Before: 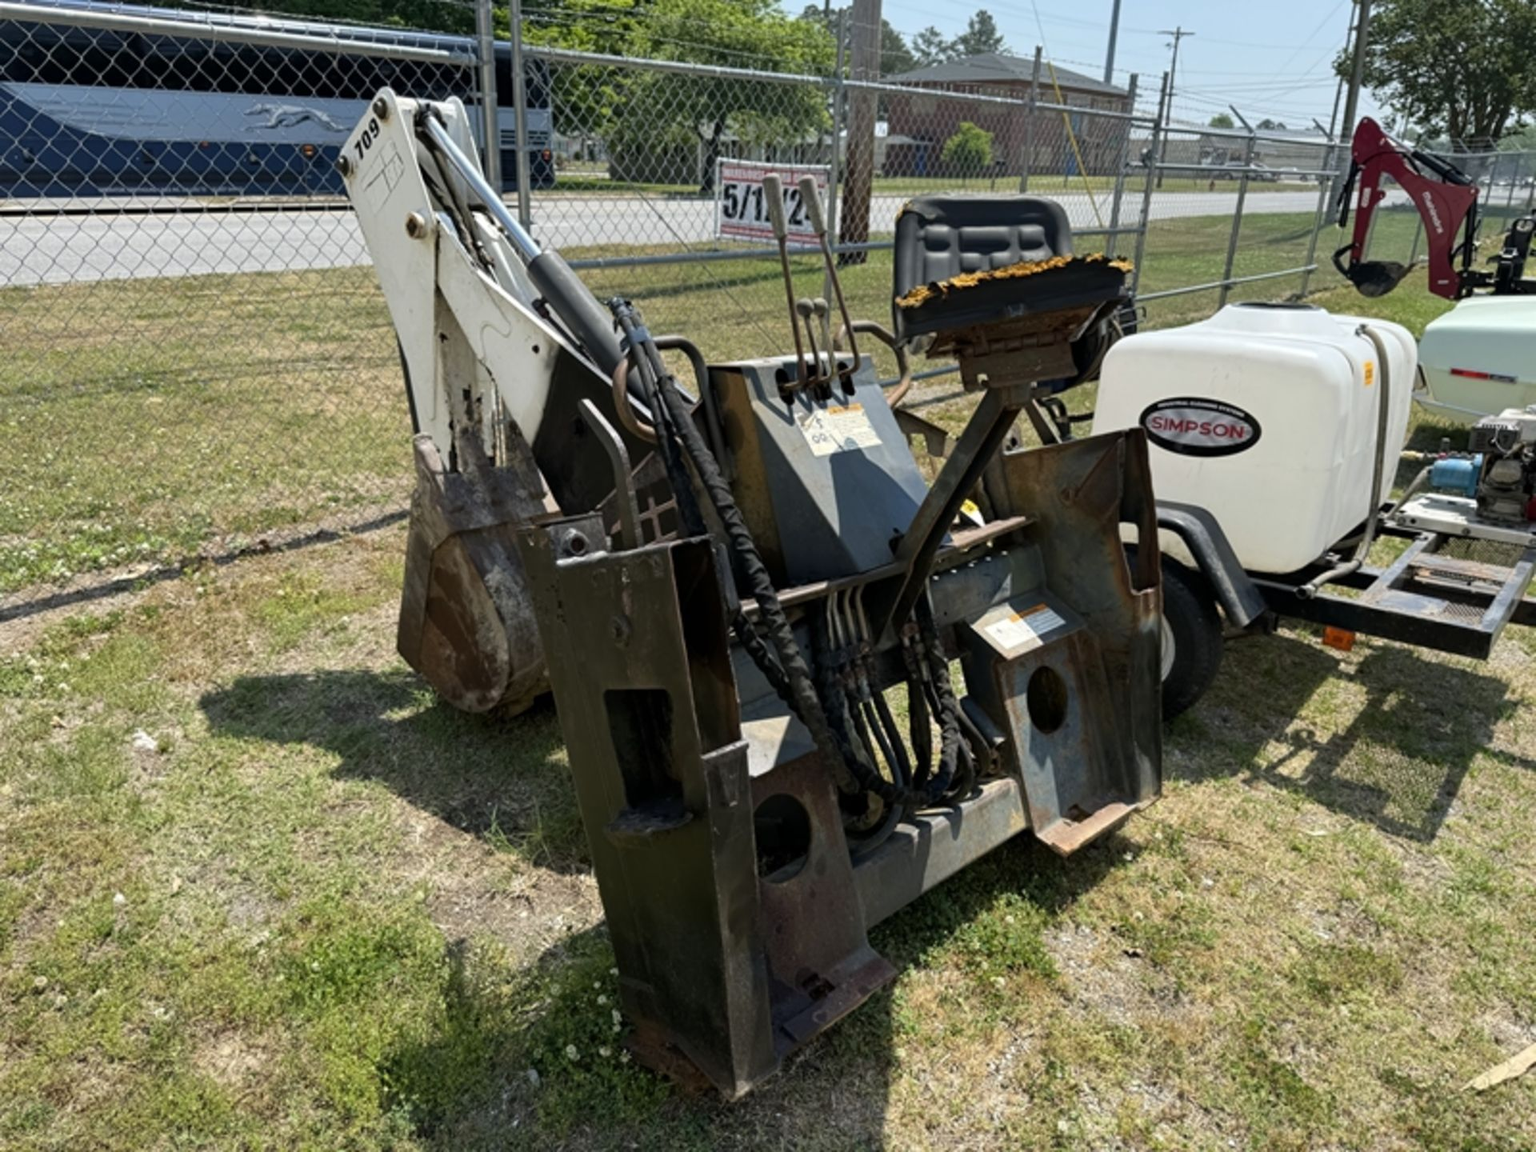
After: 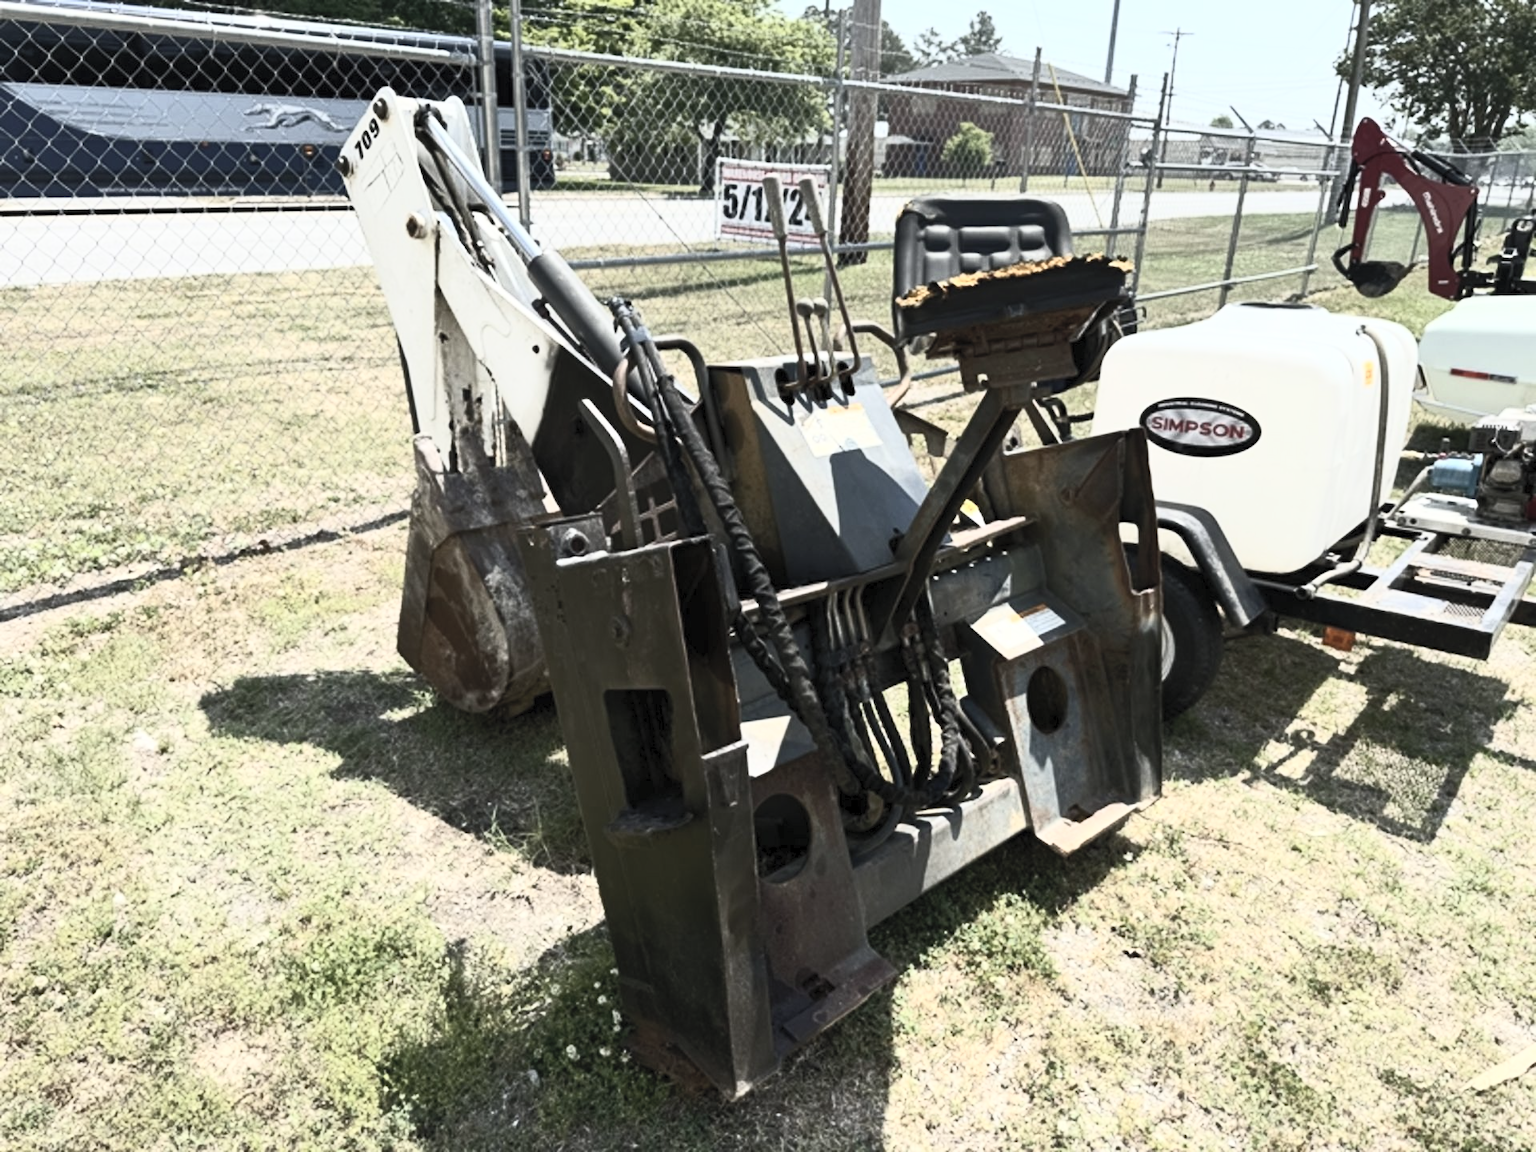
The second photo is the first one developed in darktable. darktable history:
contrast brightness saturation: contrast 0.585, brightness 0.571, saturation -0.333
